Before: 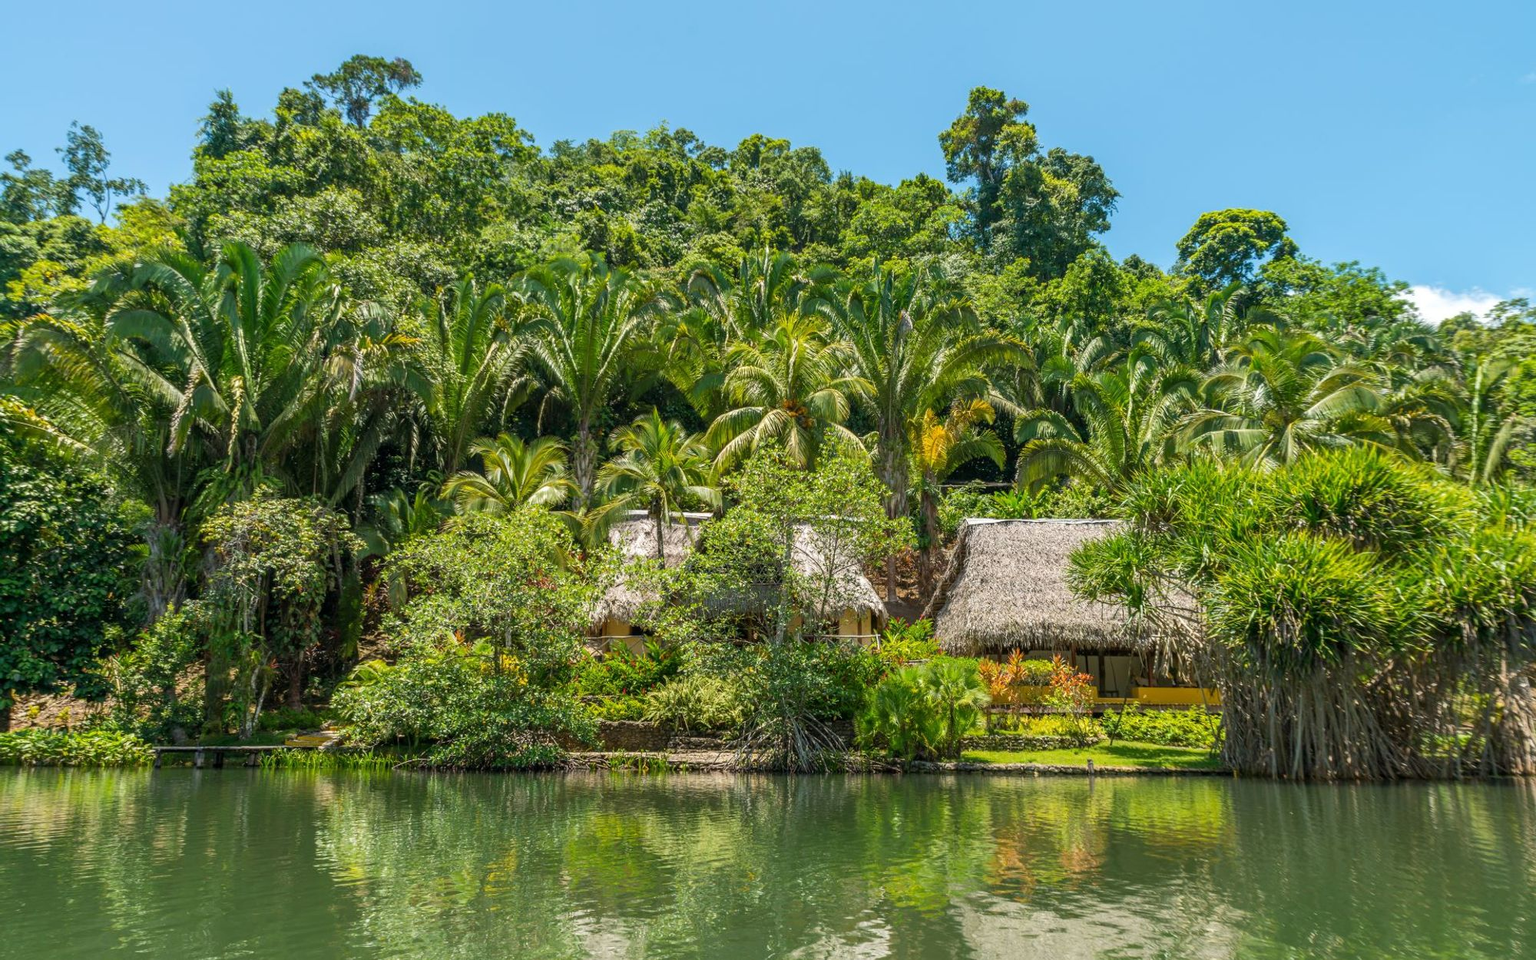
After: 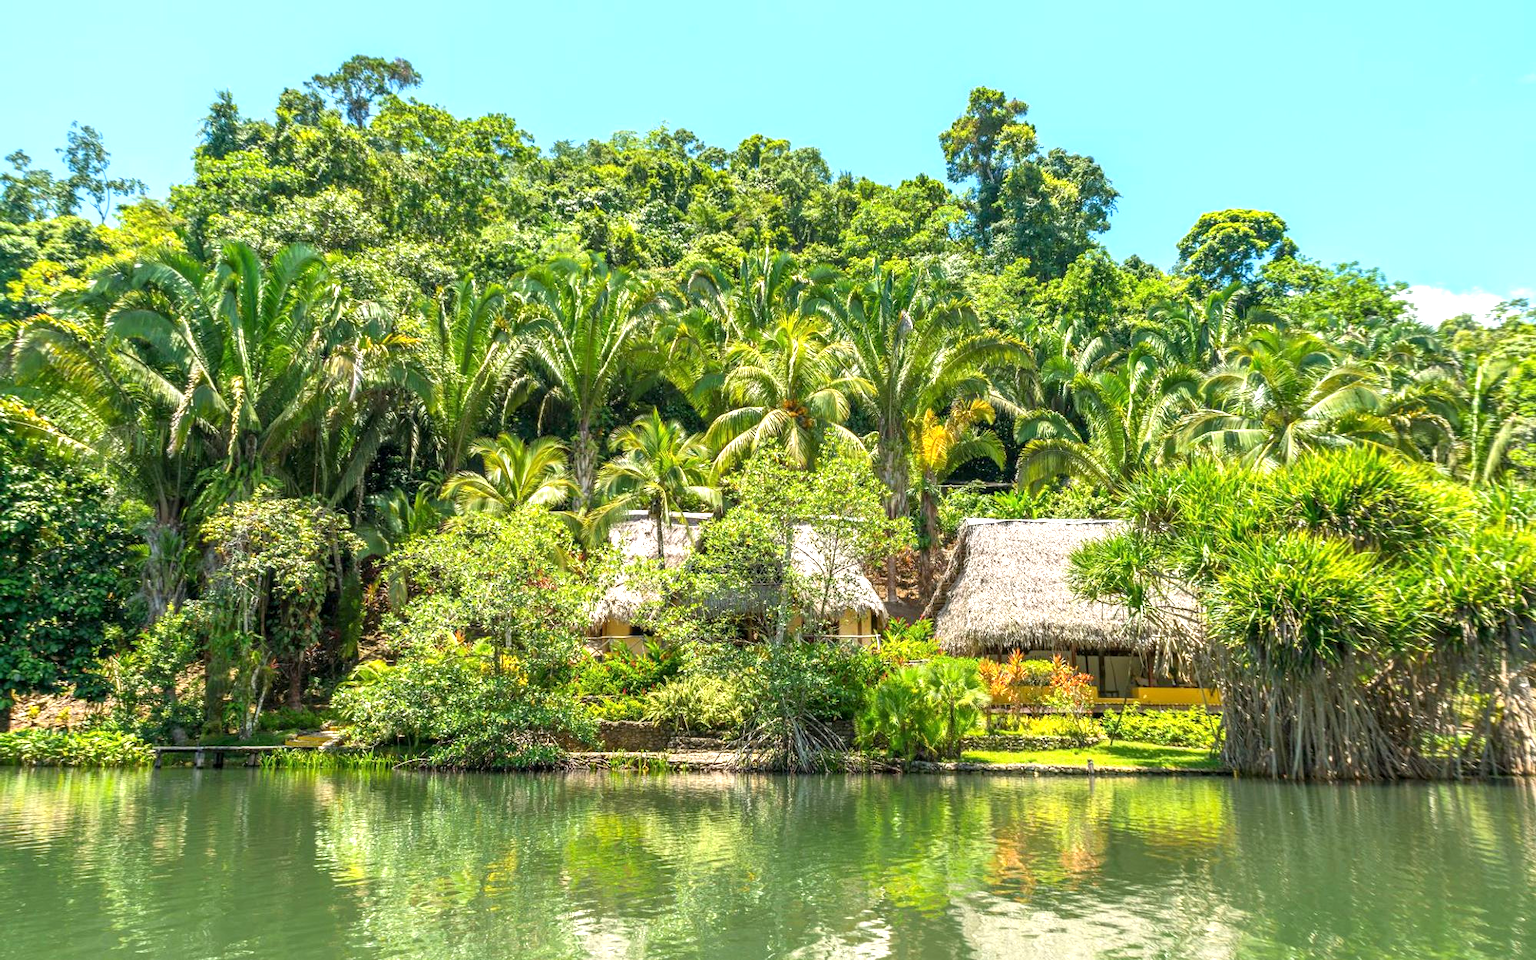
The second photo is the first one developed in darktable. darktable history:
exposure: black level correction 0.001, exposure 0.961 EV, compensate highlight preservation false
